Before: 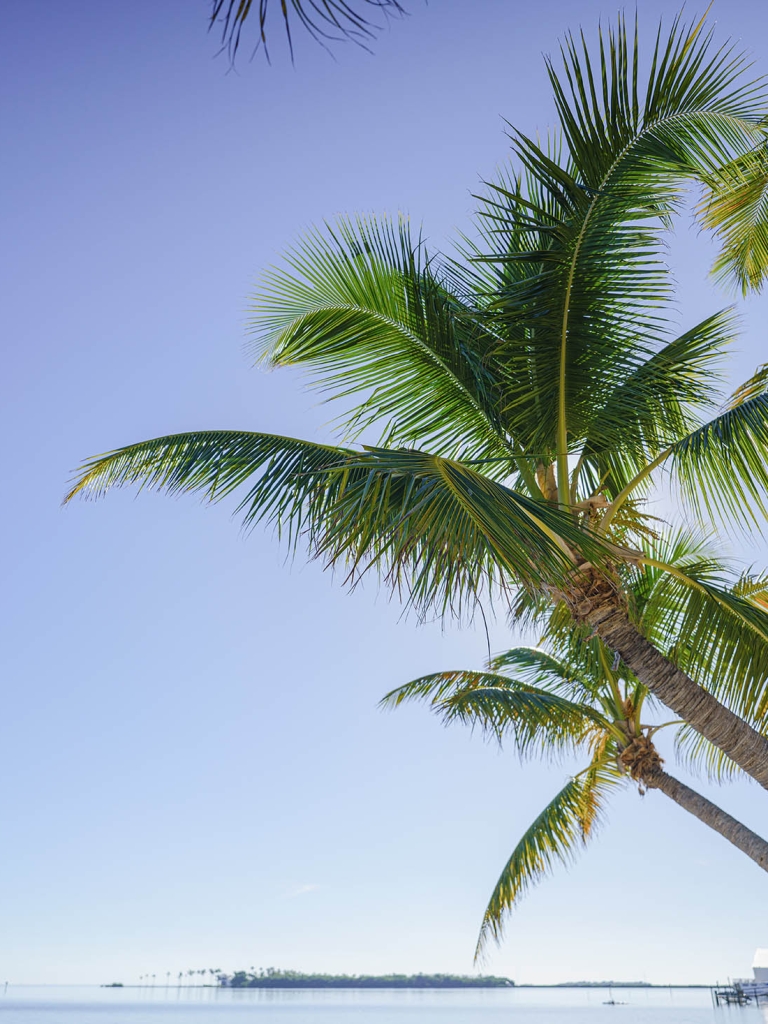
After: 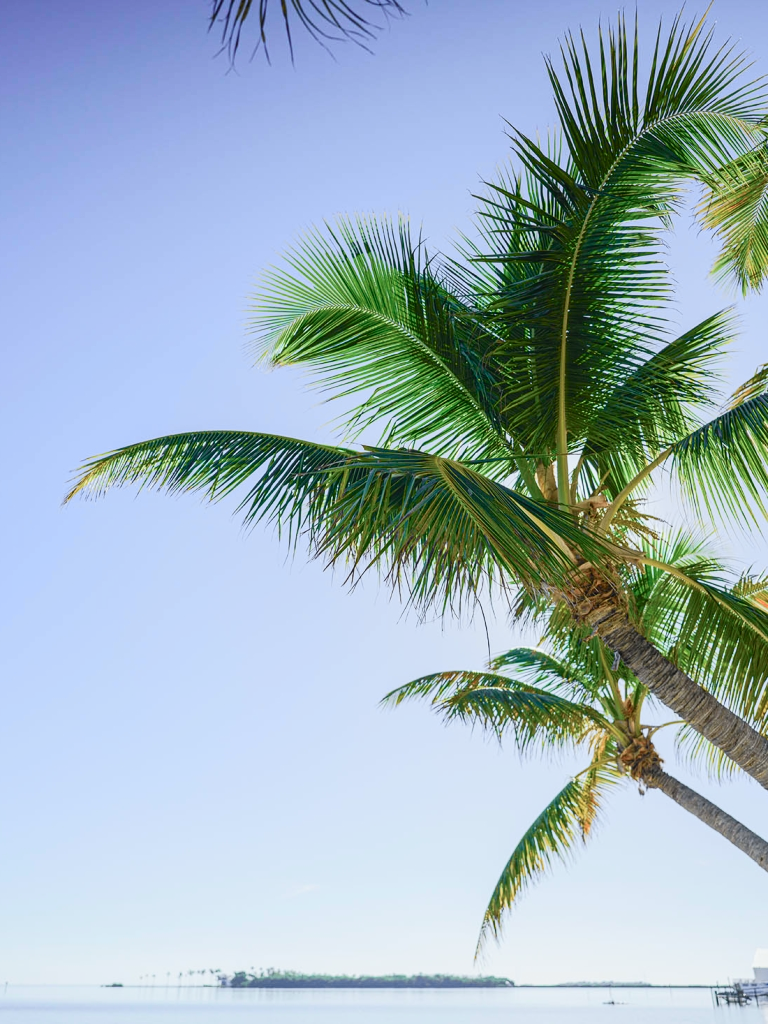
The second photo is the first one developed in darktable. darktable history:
tone equalizer: on, module defaults
tone curve: curves: ch0 [(0, 0.013) (0.104, 0.103) (0.258, 0.267) (0.448, 0.489) (0.709, 0.794) (0.895, 0.915) (0.994, 0.971)]; ch1 [(0, 0) (0.335, 0.298) (0.446, 0.416) (0.488, 0.488) (0.515, 0.504) (0.581, 0.615) (0.635, 0.661) (1, 1)]; ch2 [(0, 0) (0.314, 0.306) (0.436, 0.447) (0.502, 0.5) (0.538, 0.541) (0.568, 0.603) (0.641, 0.635) (0.717, 0.701) (1, 1)], color space Lab, independent channels, preserve colors none
